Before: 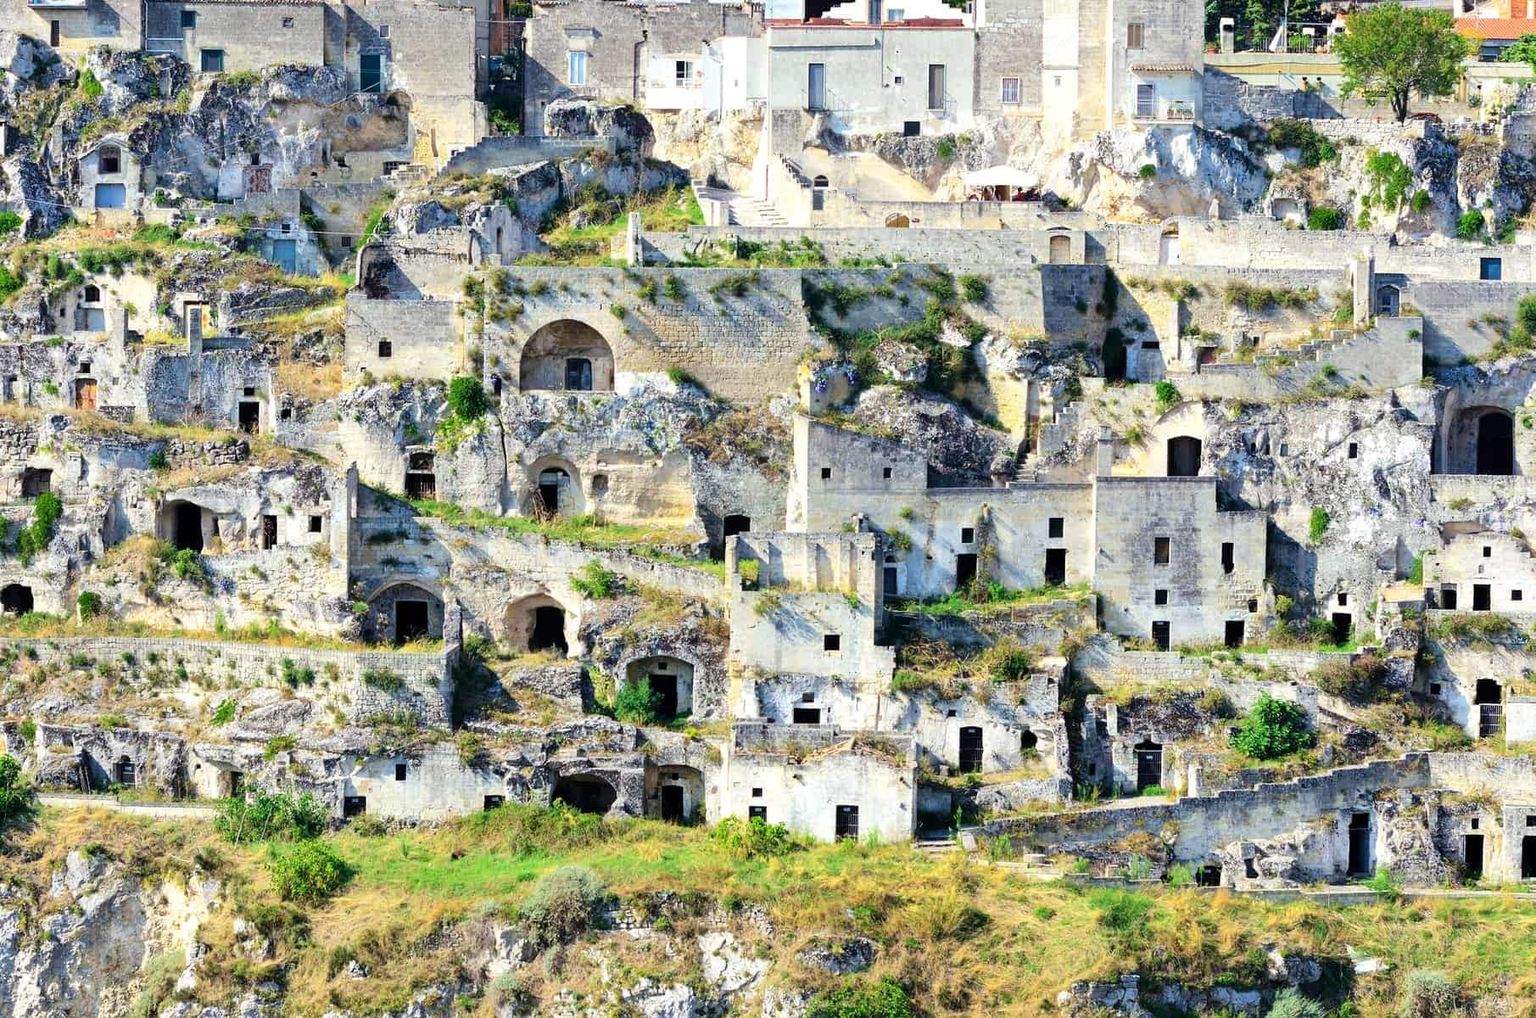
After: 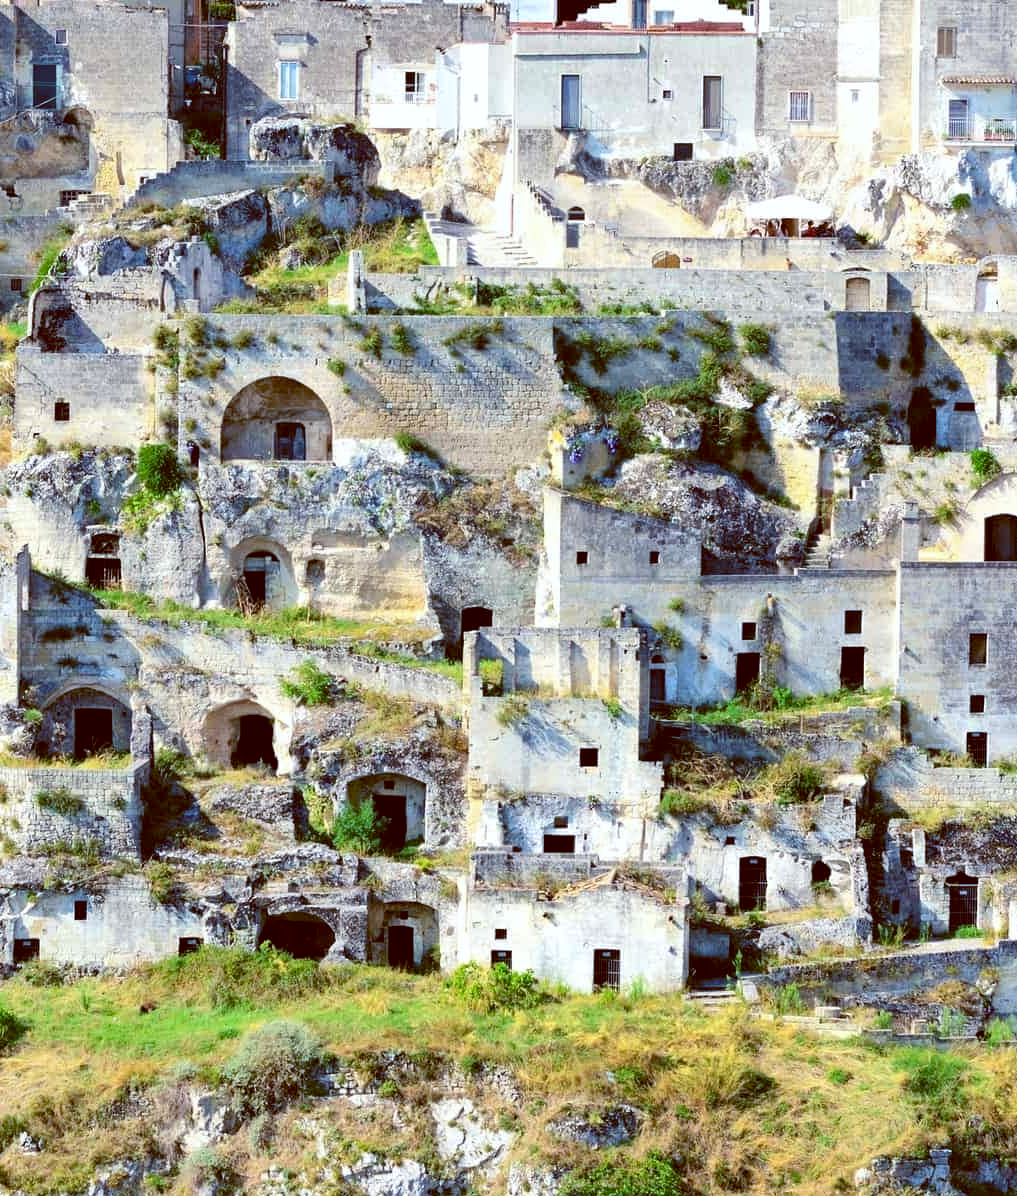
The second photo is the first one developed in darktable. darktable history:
crop: left 21.674%, right 22.086%
color balance: lift [1, 1.015, 1.004, 0.985], gamma [1, 0.958, 0.971, 1.042], gain [1, 0.956, 0.977, 1.044]
white balance: emerald 1
